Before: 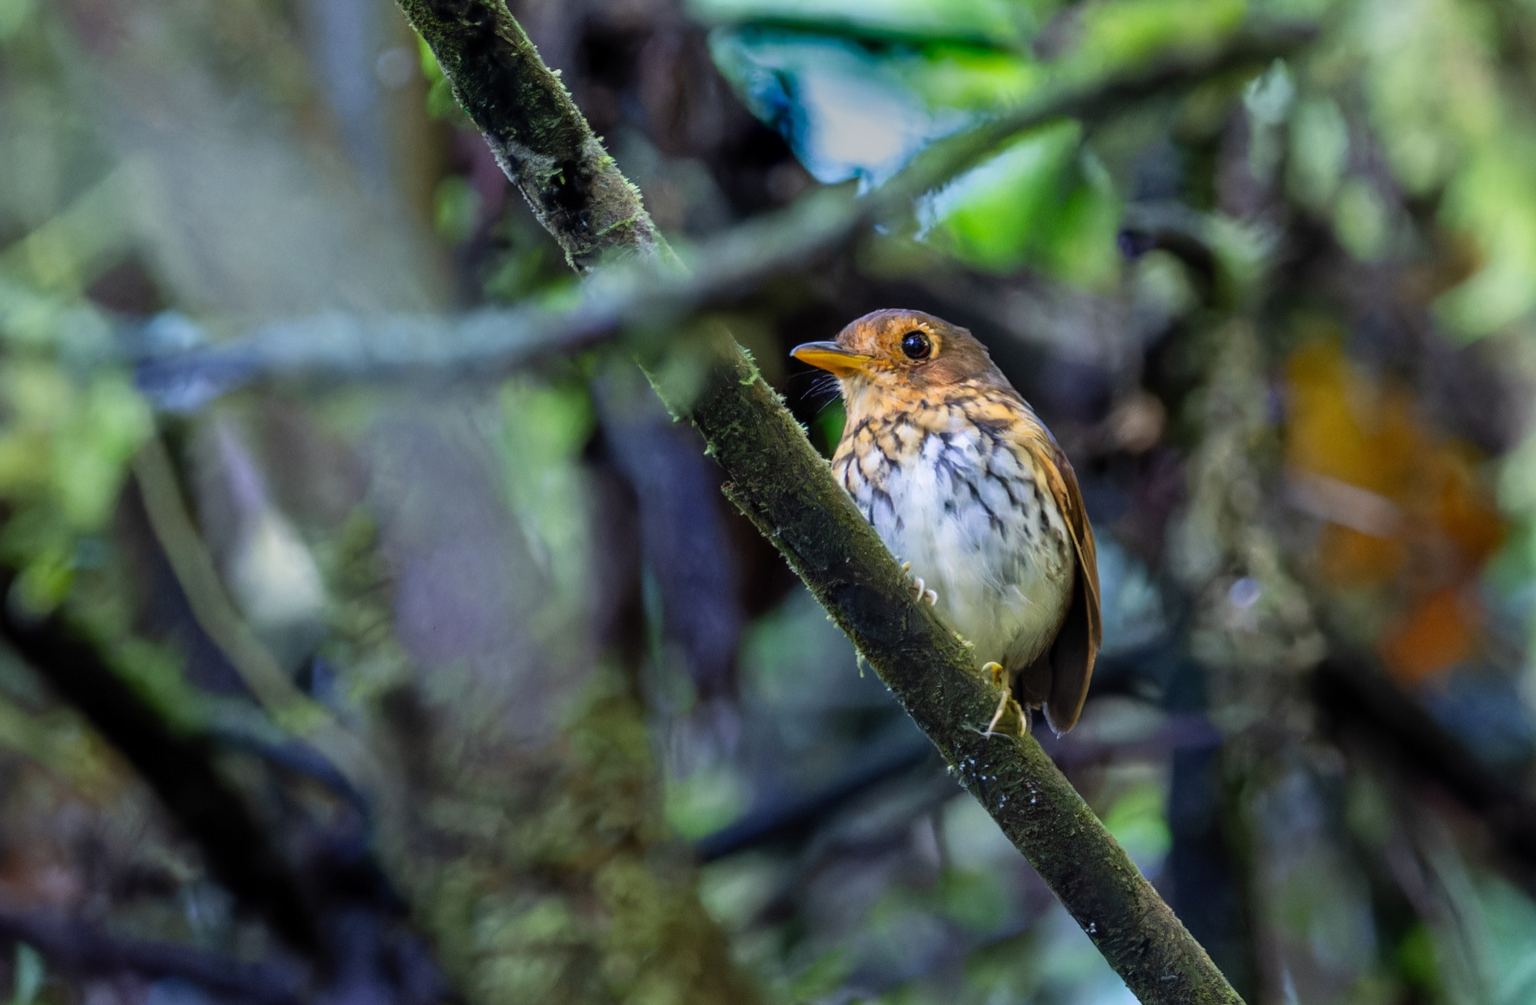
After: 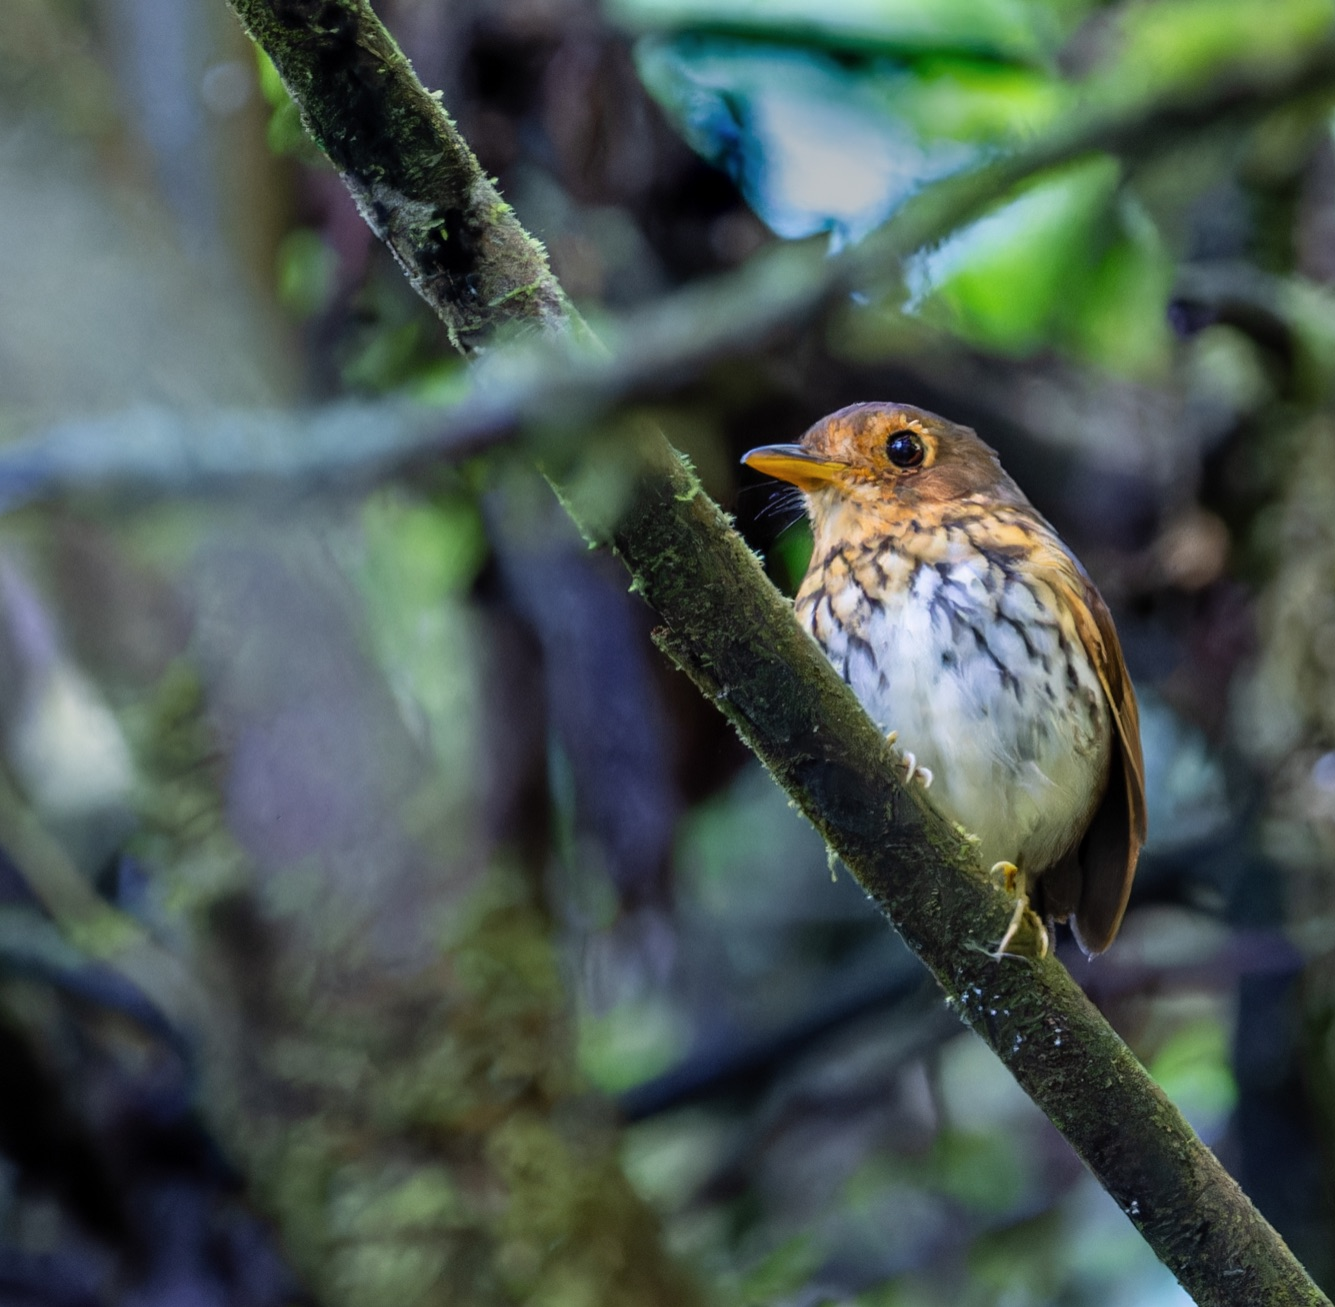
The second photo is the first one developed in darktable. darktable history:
contrast brightness saturation: saturation -0.036
crop and rotate: left 14.429%, right 18.798%
color correction: highlights b* 0.032
